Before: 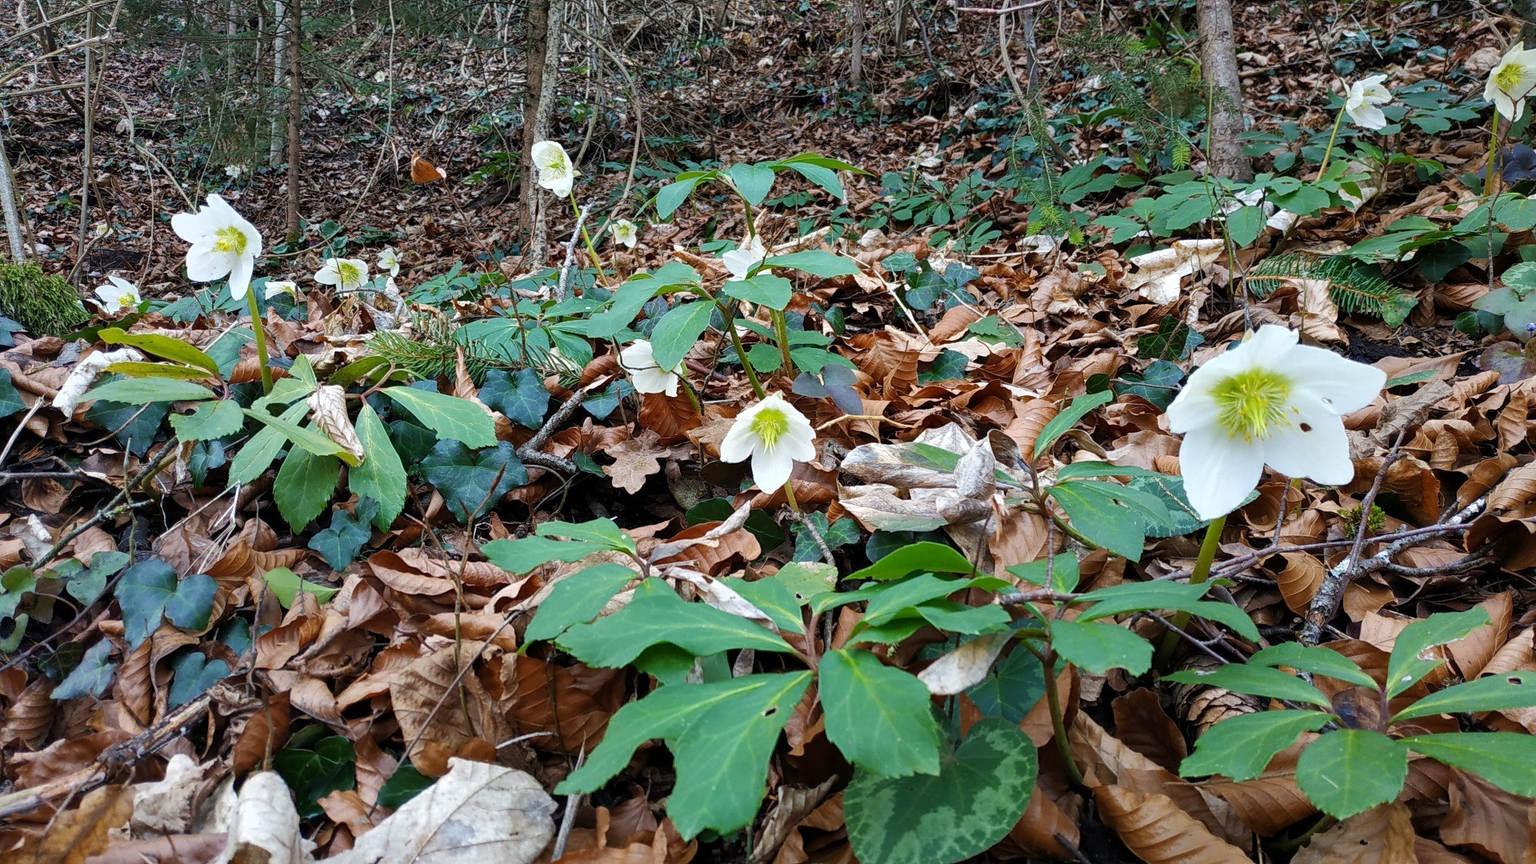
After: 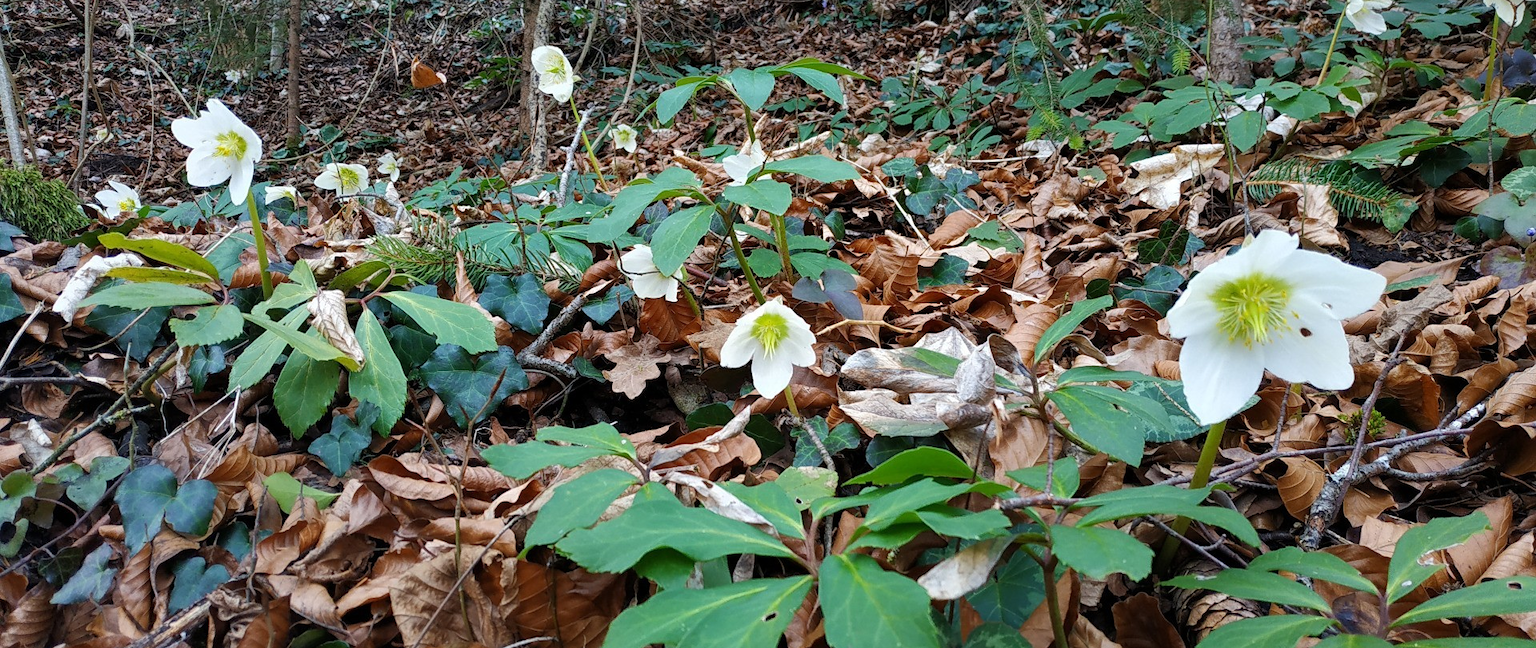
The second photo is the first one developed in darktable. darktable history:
crop: top 11.02%, bottom 13.941%
